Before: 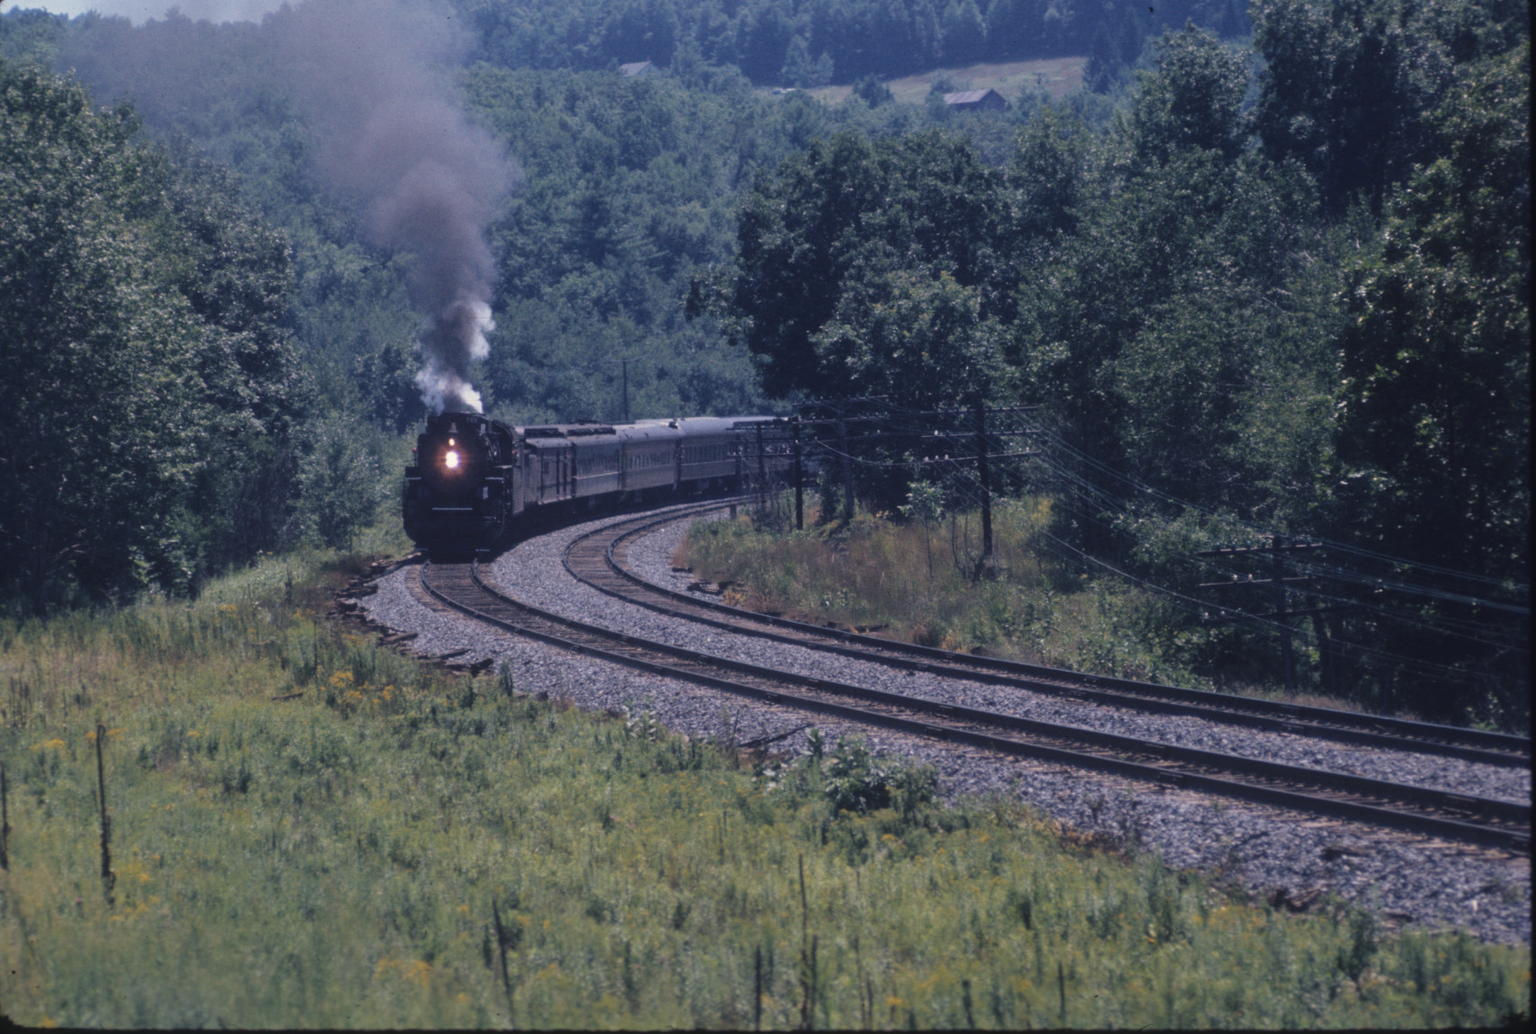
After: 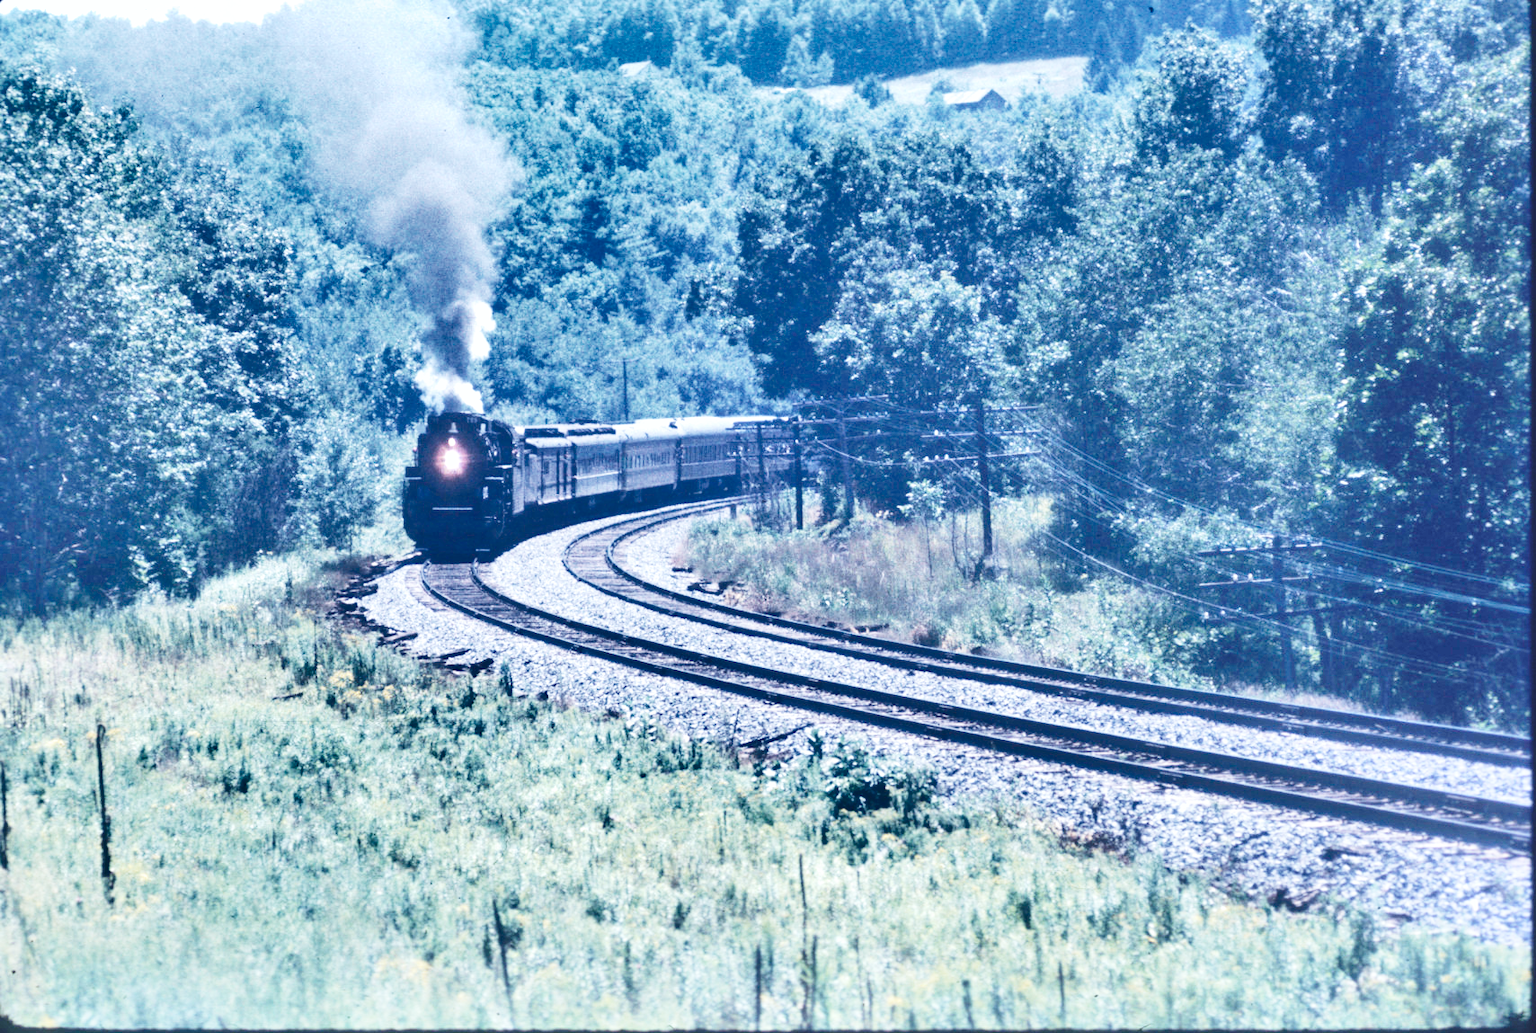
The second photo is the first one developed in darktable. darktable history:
base curve: curves: ch0 [(0, 0) (0.032, 0.037) (0.105, 0.228) (0.435, 0.76) (0.856, 0.983) (1, 1)], preserve colors none
color calibration: illuminant as shot in camera, x 0.383, y 0.38, temperature 3949.15 K, gamut compression 1.66
exposure: black level correction -0.002, exposure 1.35 EV, compensate highlight preservation false
shadows and highlights: radius 108.52, shadows 40.68, highlights -72.88, low approximation 0.01, soften with gaussian
